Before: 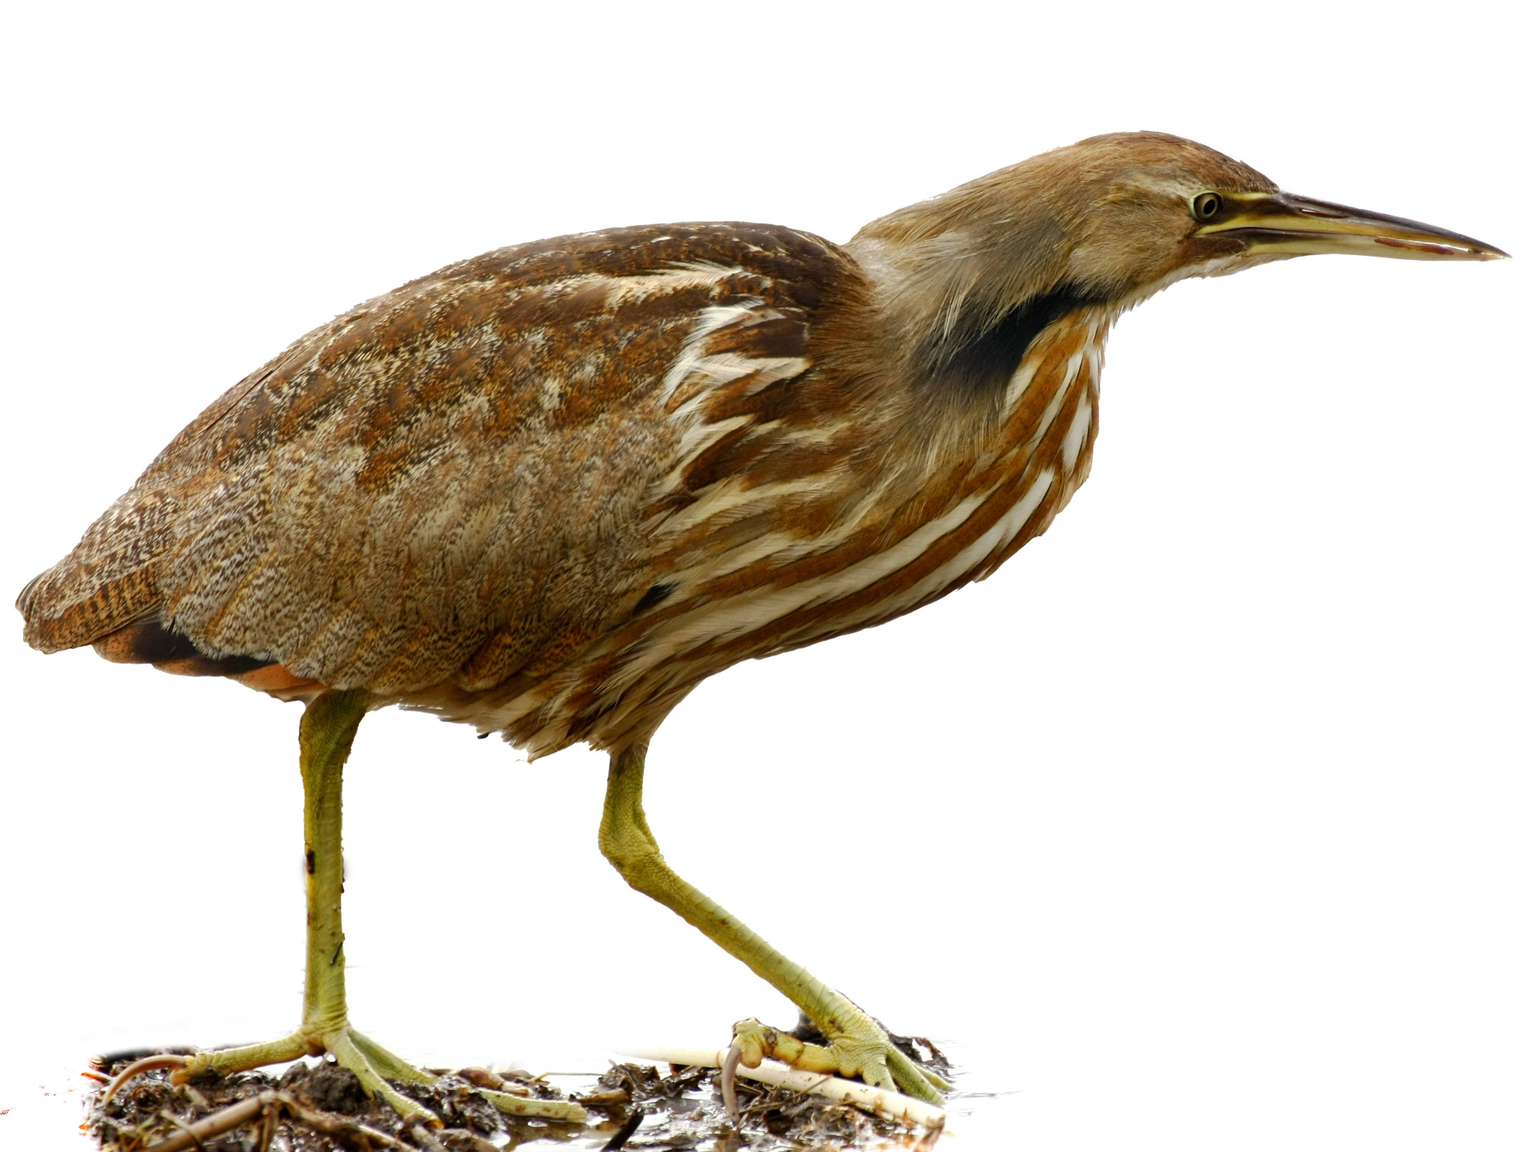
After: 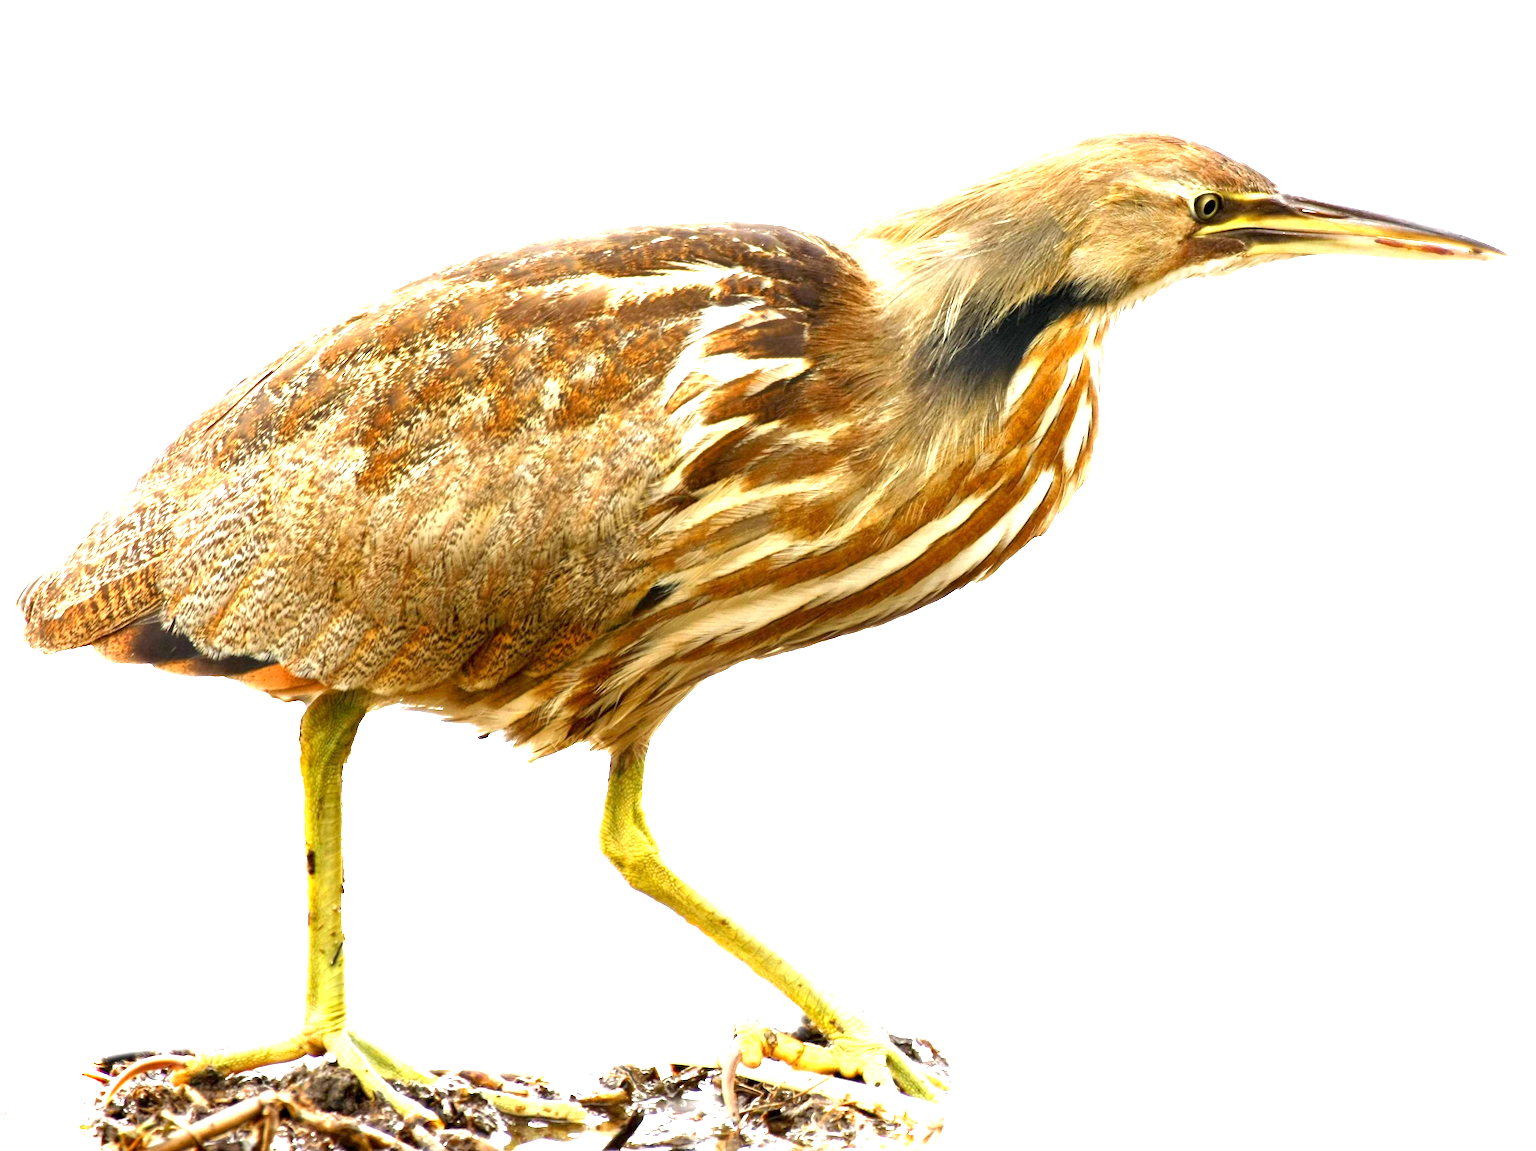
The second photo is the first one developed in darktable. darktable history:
exposure: black level correction 0.001, exposure 1.822 EV, compensate exposure bias true, compensate highlight preservation false
crop: bottom 0.071%
